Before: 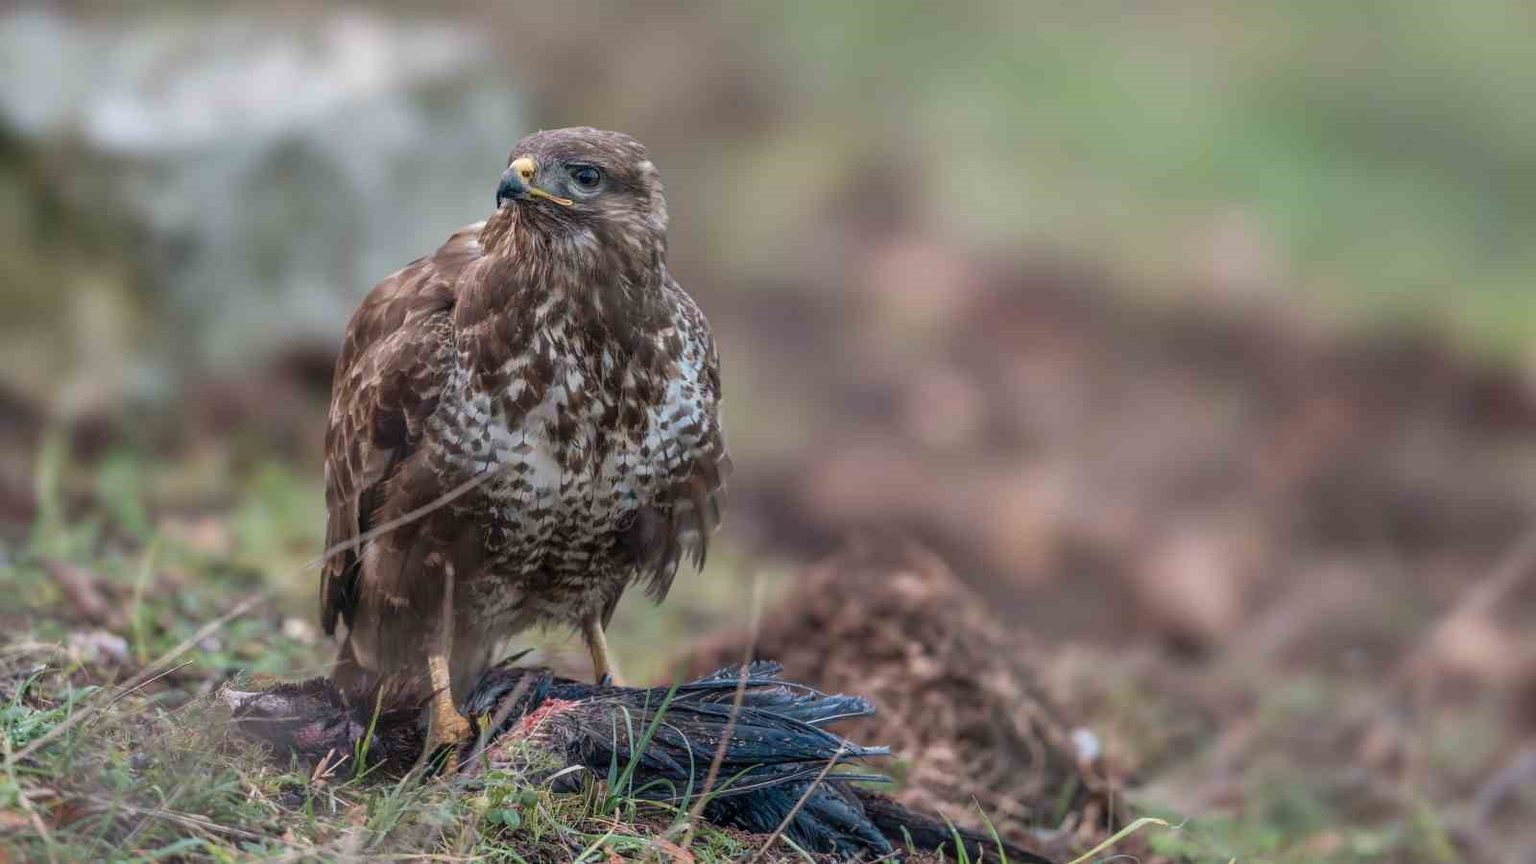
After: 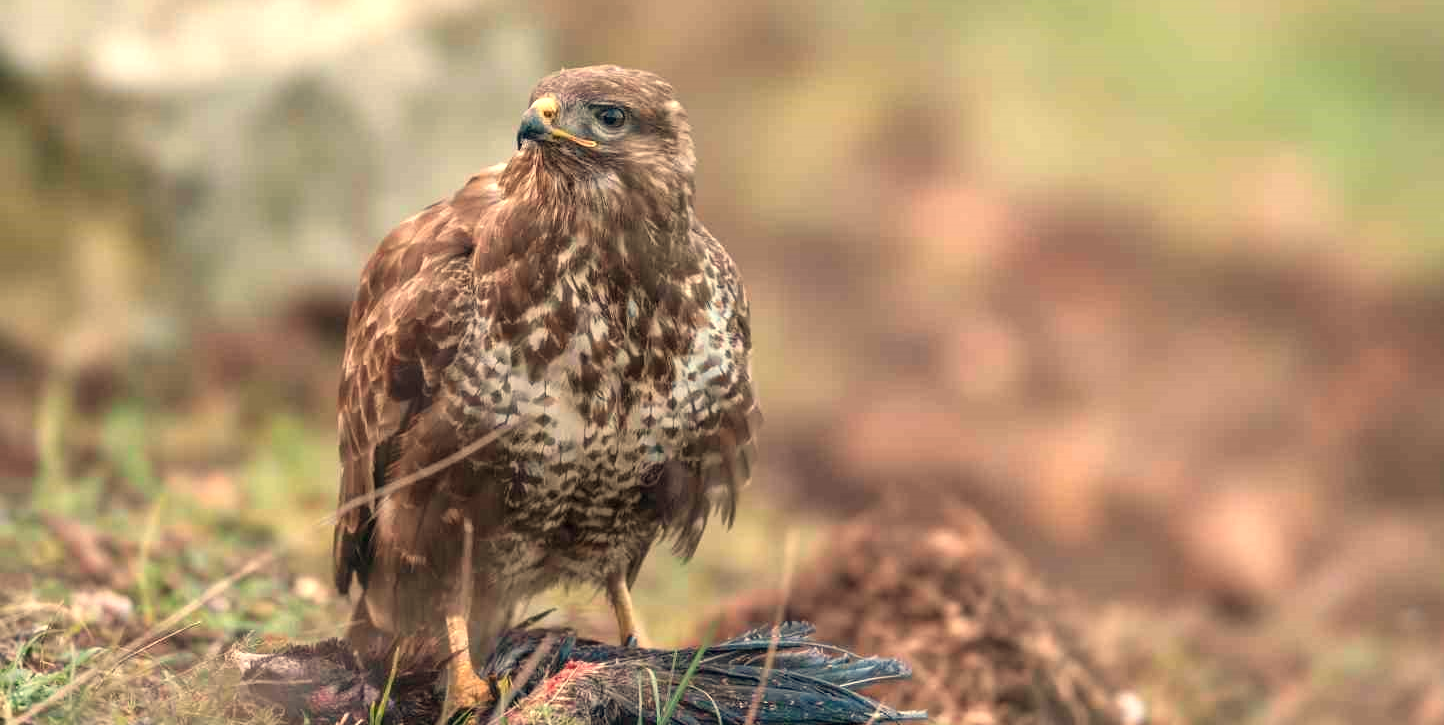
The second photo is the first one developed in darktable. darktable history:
exposure: exposure 0.636 EV, compensate highlight preservation false
crop: top 7.49%, right 9.717%, bottom 11.943%
white balance: red 1.138, green 0.996, blue 0.812
